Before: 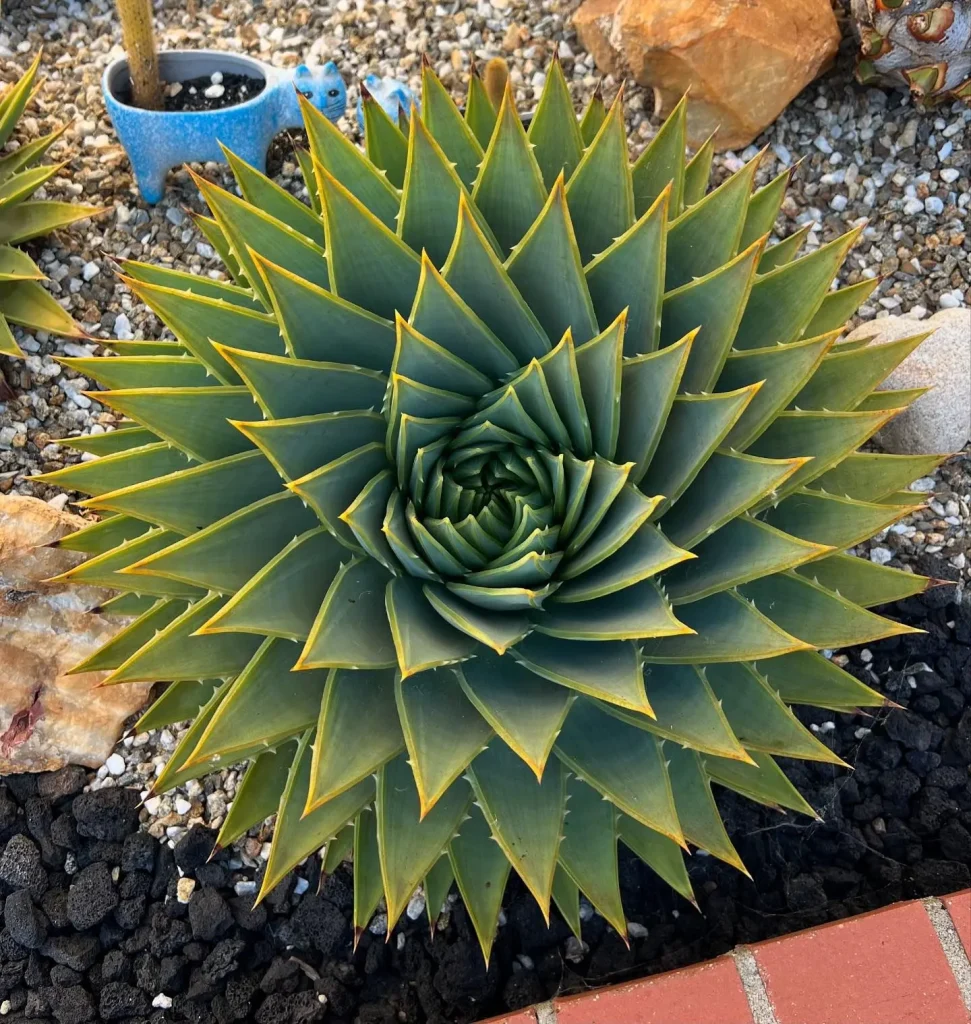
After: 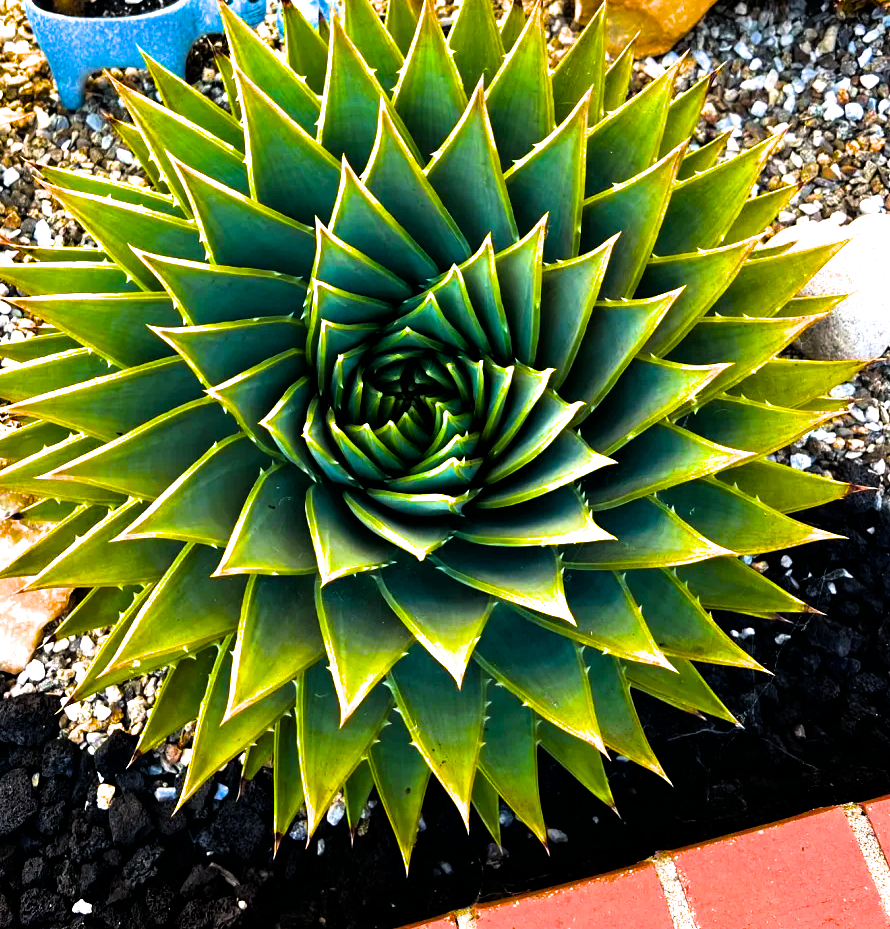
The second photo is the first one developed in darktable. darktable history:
color balance rgb: linear chroma grading › shadows -30%, linear chroma grading › global chroma 35%, perceptual saturation grading › global saturation 75%, perceptual saturation grading › shadows -30%, perceptual brilliance grading › highlights 75%, perceptual brilliance grading › shadows -30%, global vibrance 35%
filmic rgb: black relative exposure -5.83 EV, white relative exposure 3.4 EV, hardness 3.68
crop and rotate: left 8.262%, top 9.226%
